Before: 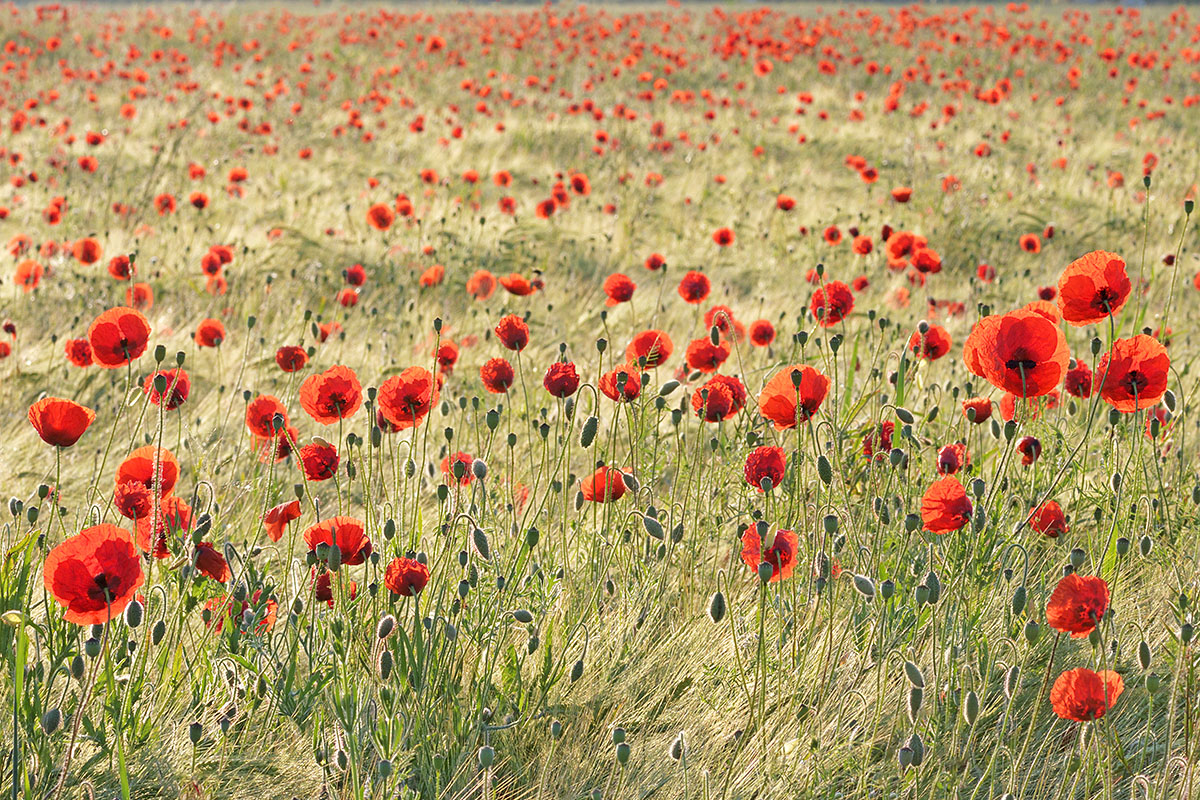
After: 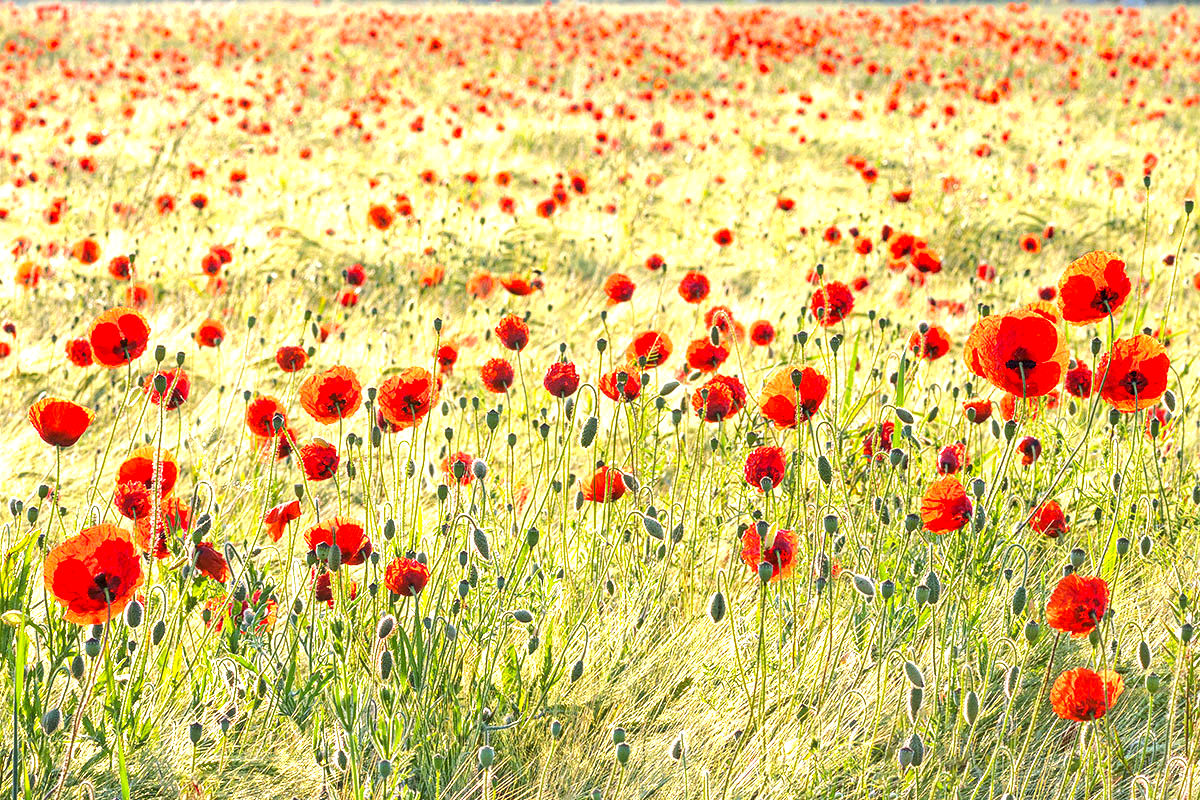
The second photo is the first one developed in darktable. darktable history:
exposure: black level correction 0, exposure 0.69 EV, compensate highlight preservation false
color balance rgb: shadows lift › chroma 0.905%, shadows lift › hue 111.49°, linear chroma grading › global chroma 14.651%, perceptual saturation grading › global saturation 0.965%, global vibrance 16.168%, saturation formula JzAzBz (2021)
tone equalizer: -8 EV -0.414 EV, -7 EV -0.379 EV, -6 EV -0.302 EV, -5 EV -0.229 EV, -3 EV 0.232 EV, -2 EV 0.31 EV, -1 EV 0.364 EV, +0 EV 0.445 EV, edges refinement/feathering 500, mask exposure compensation -1.57 EV, preserve details no
local contrast: on, module defaults
